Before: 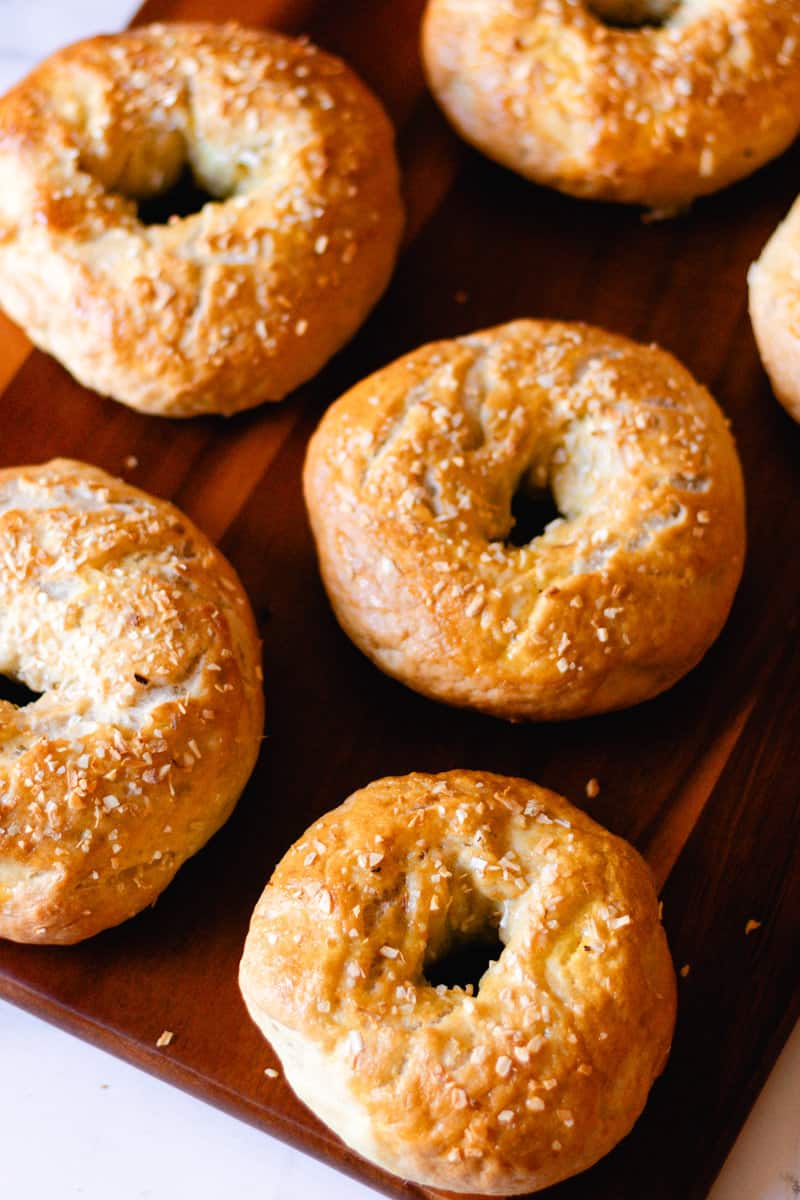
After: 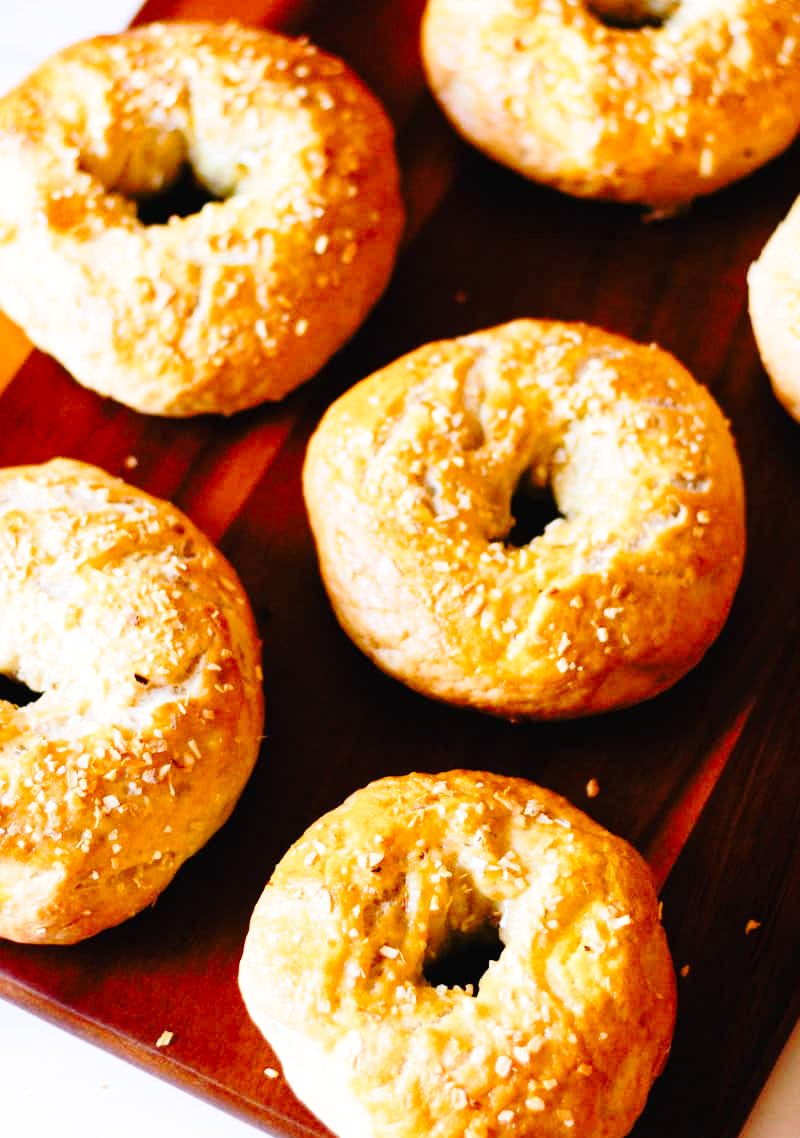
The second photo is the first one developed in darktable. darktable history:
crop and rotate: top 0.013%, bottom 5.144%
base curve: curves: ch0 [(0, 0) (0.032, 0.037) (0.105, 0.228) (0.435, 0.76) (0.856, 0.983) (1, 1)], preserve colors none
